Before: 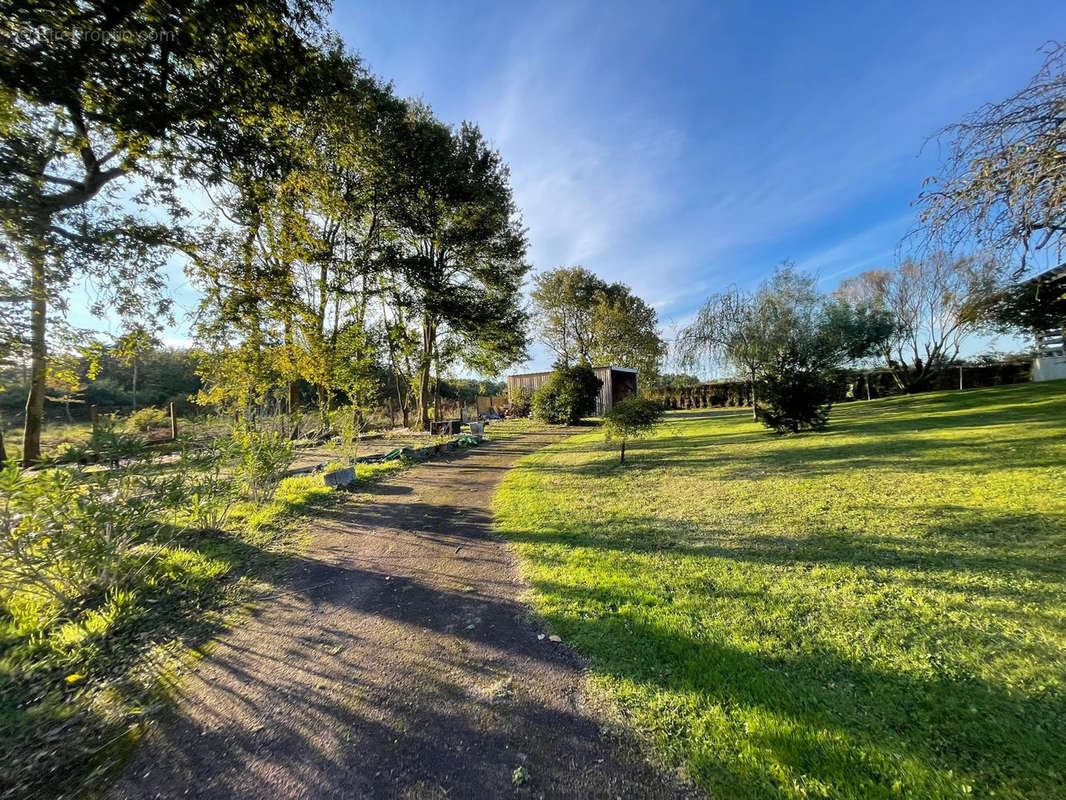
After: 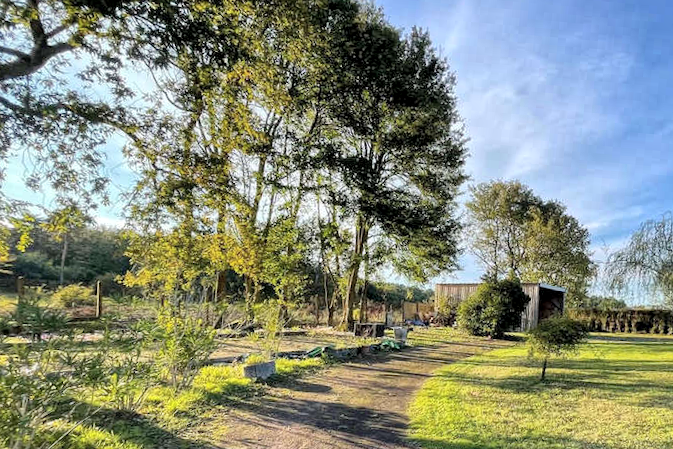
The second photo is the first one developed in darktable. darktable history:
global tonemap: drago (1, 100), detail 1
crop and rotate: angle -4.99°, left 2.122%, top 6.945%, right 27.566%, bottom 30.519%
local contrast: highlights 100%, shadows 100%, detail 120%, midtone range 0.2
